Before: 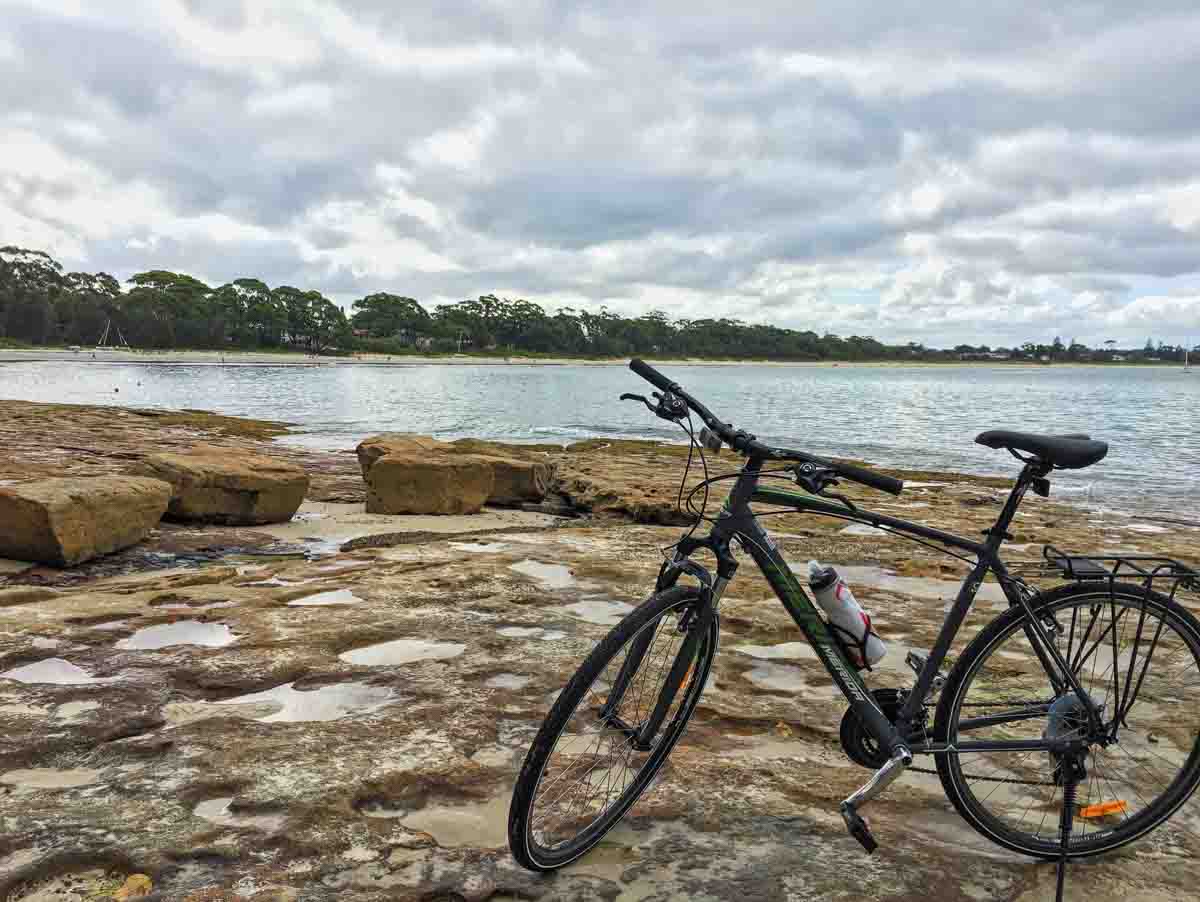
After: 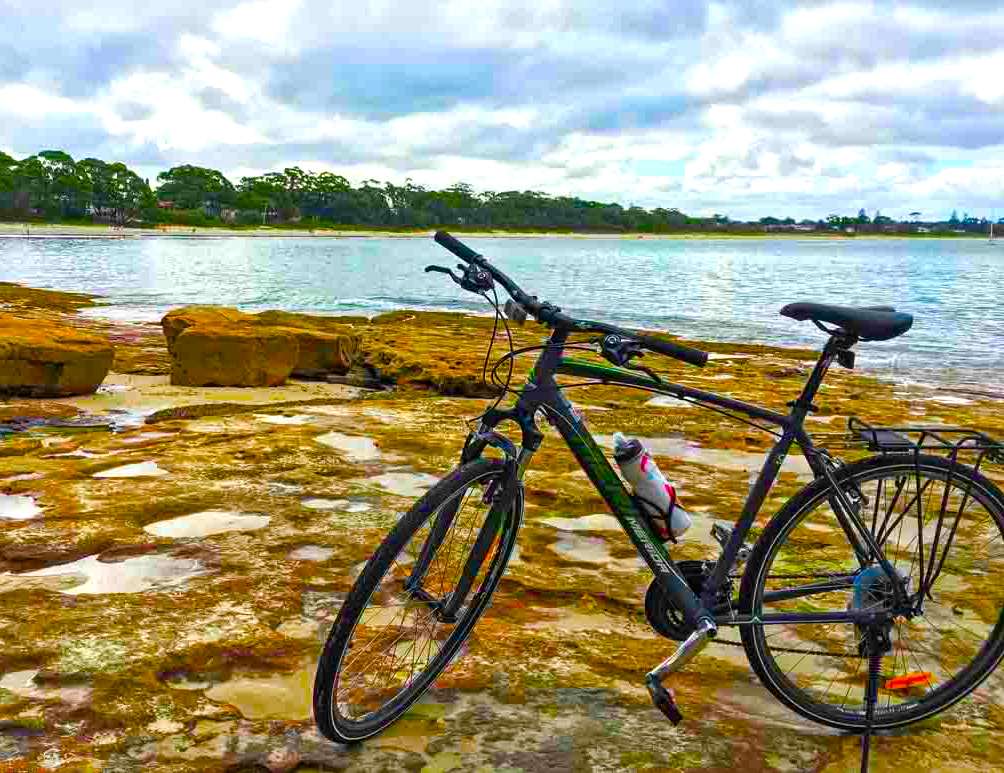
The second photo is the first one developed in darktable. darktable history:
crop: left 16.315%, top 14.246%
vibrance: vibrance 95.34%
color balance rgb: linear chroma grading › shadows 10%, linear chroma grading › highlights 10%, linear chroma grading › global chroma 15%, linear chroma grading › mid-tones 15%, perceptual saturation grading › global saturation 40%, perceptual saturation grading › highlights -25%, perceptual saturation grading › mid-tones 35%, perceptual saturation grading › shadows 35%, perceptual brilliance grading › global brilliance 11.29%, global vibrance 11.29%
color balance: output saturation 120%
